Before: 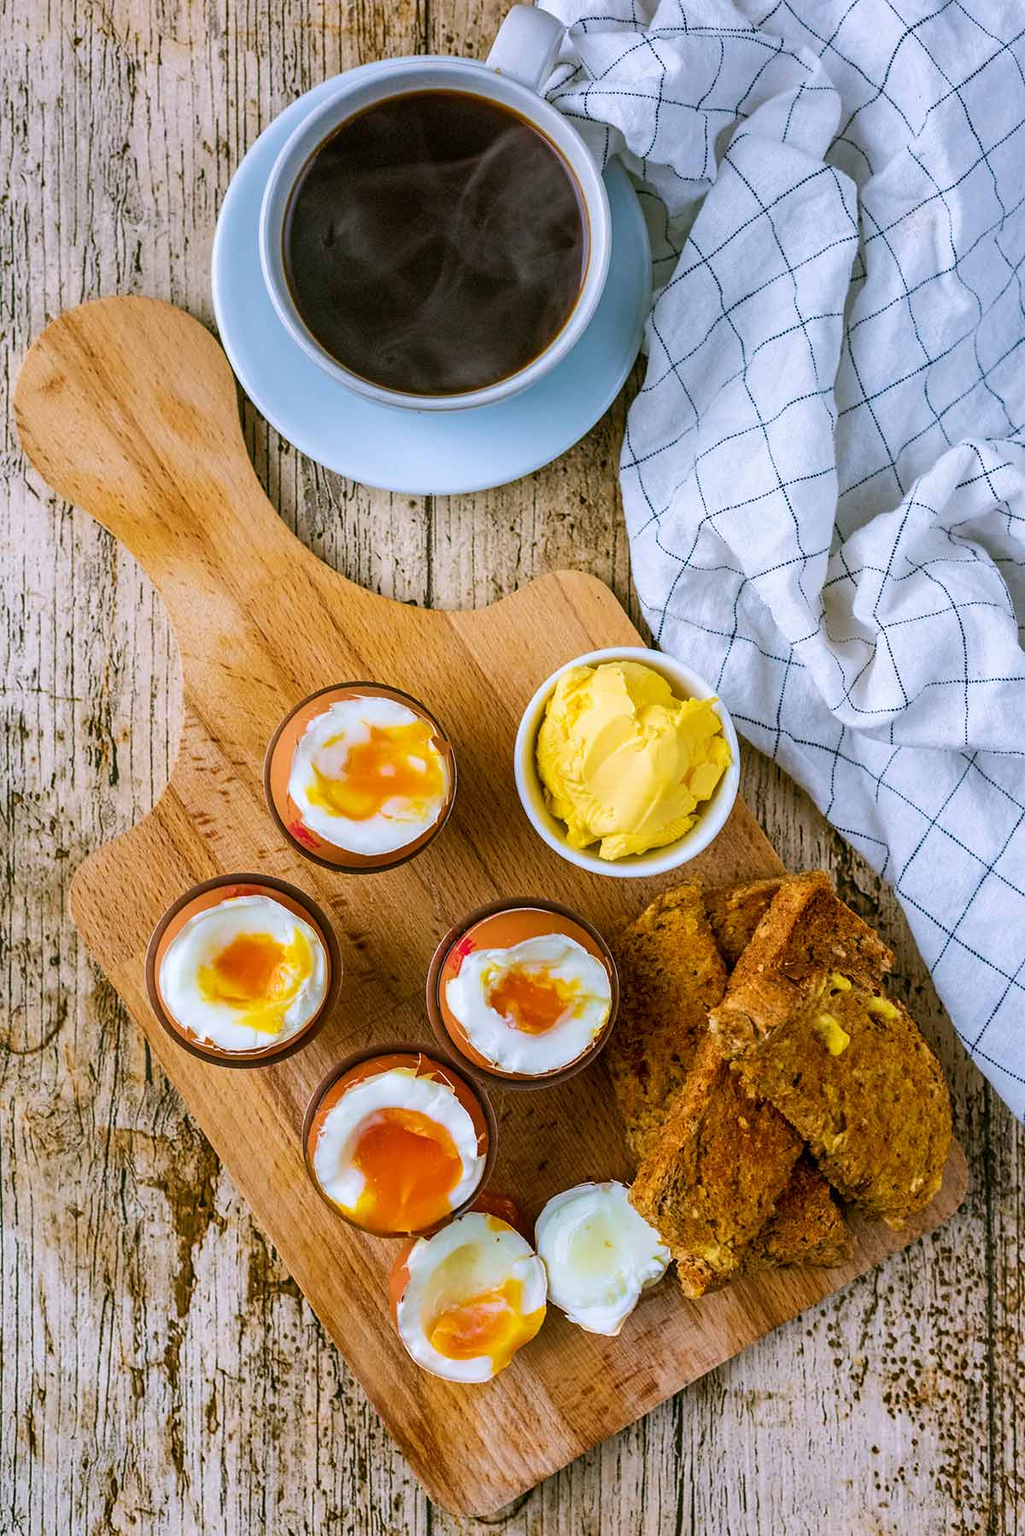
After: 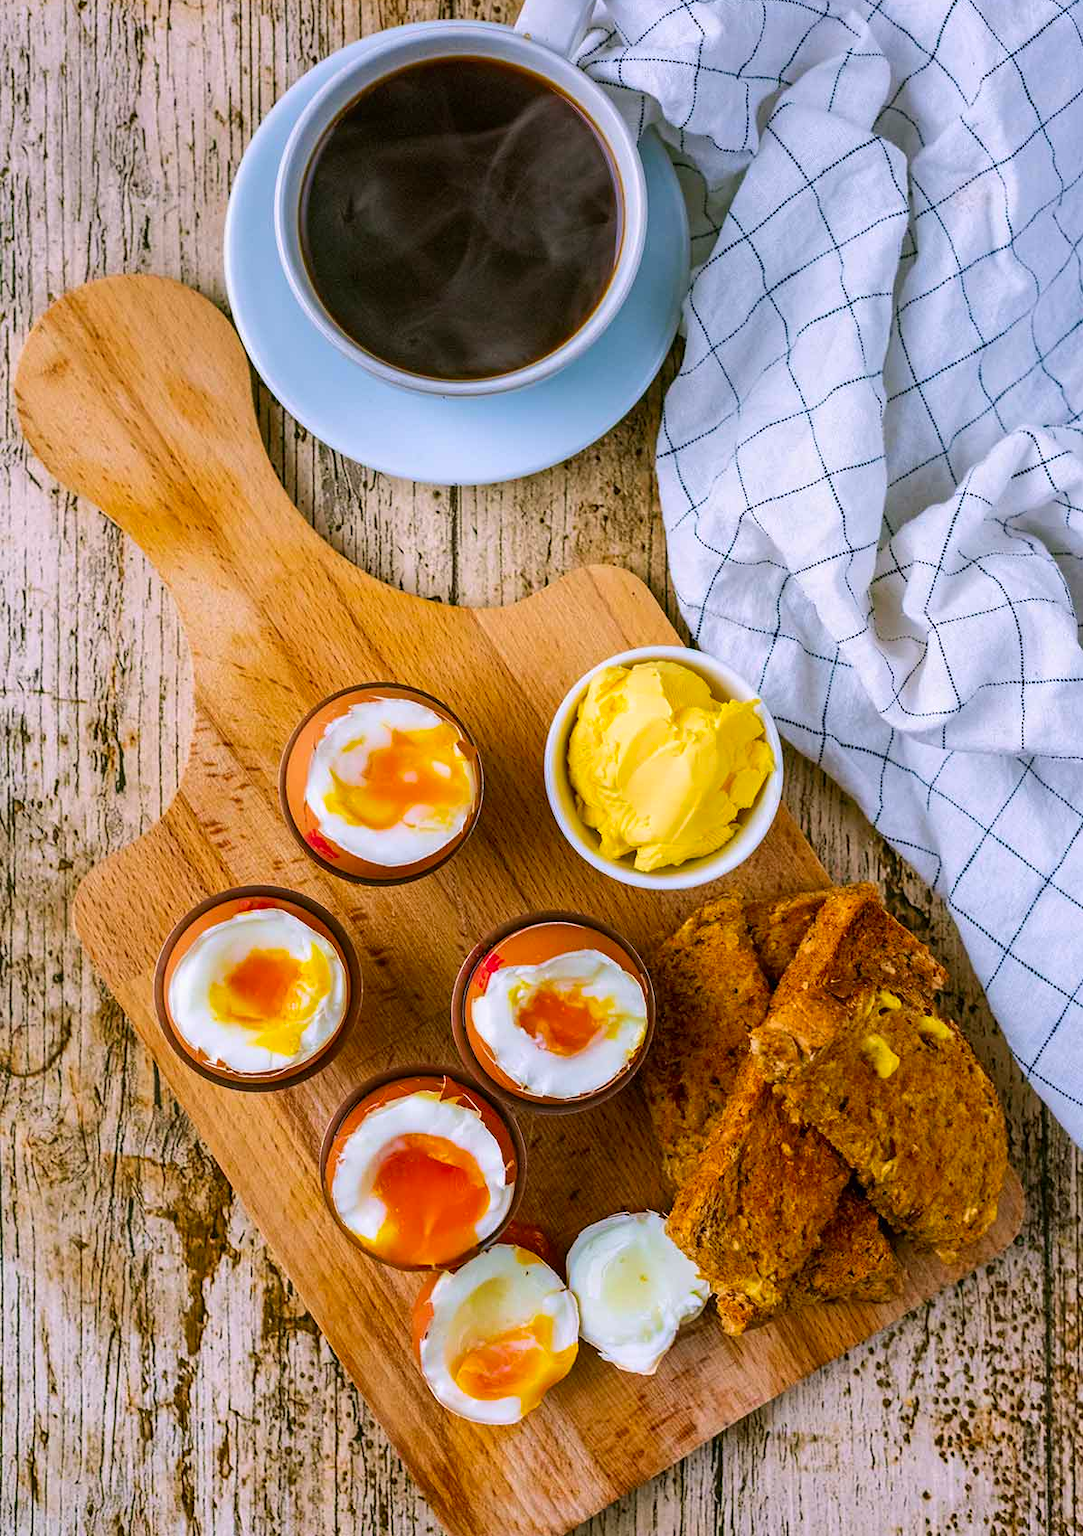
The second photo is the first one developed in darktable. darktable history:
crop and rotate: top 2.479%, bottom 3.018%
color correction: highlights a* 3.22, highlights b* 1.93, saturation 1.19
base curve: preserve colors none
